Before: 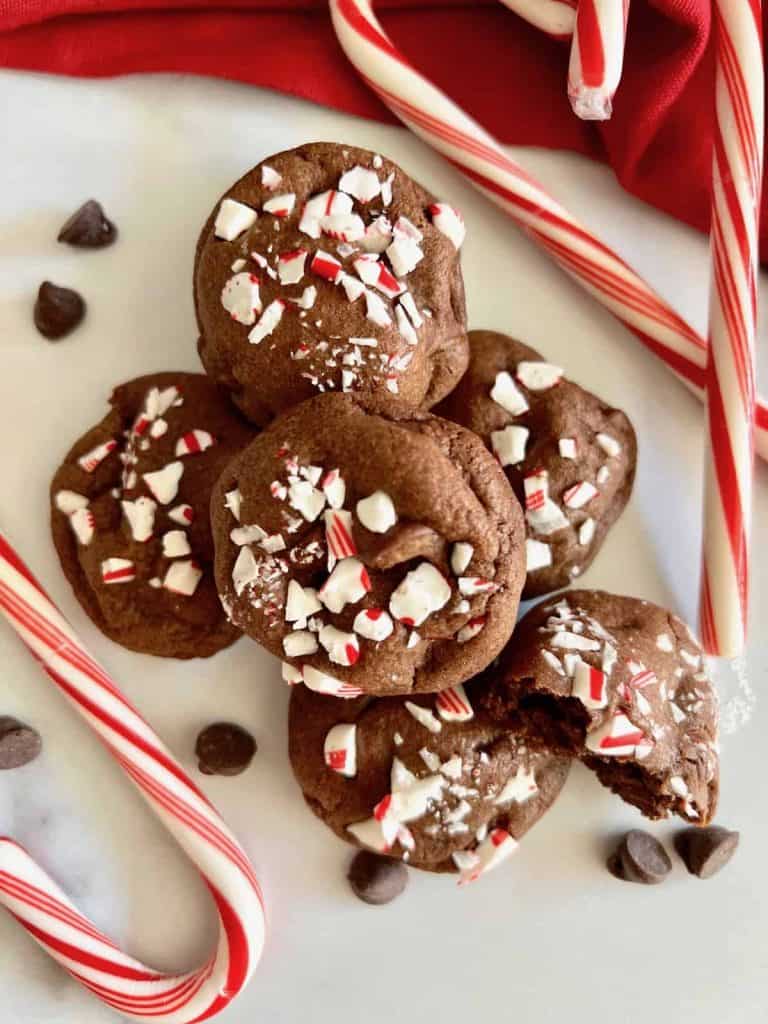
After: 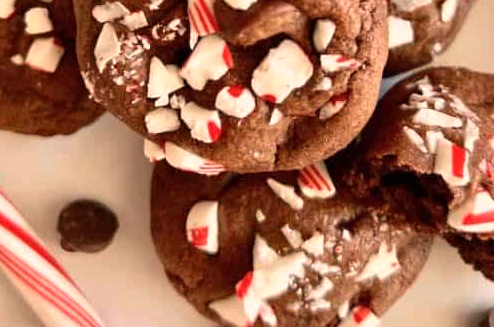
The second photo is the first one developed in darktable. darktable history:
crop: left 18.091%, top 51.13%, right 17.525%, bottom 16.85%
white balance: red 1.127, blue 0.943
